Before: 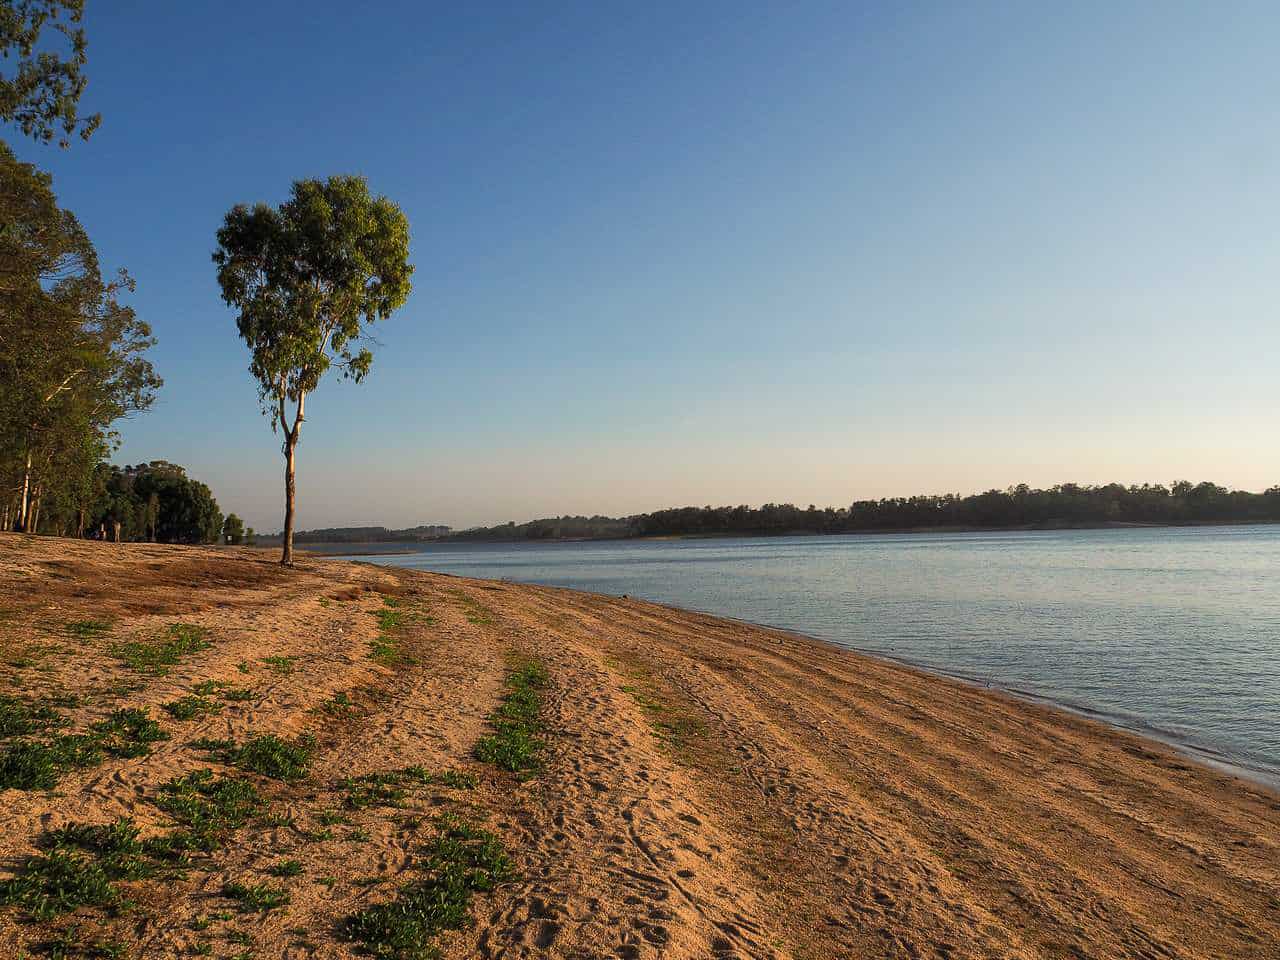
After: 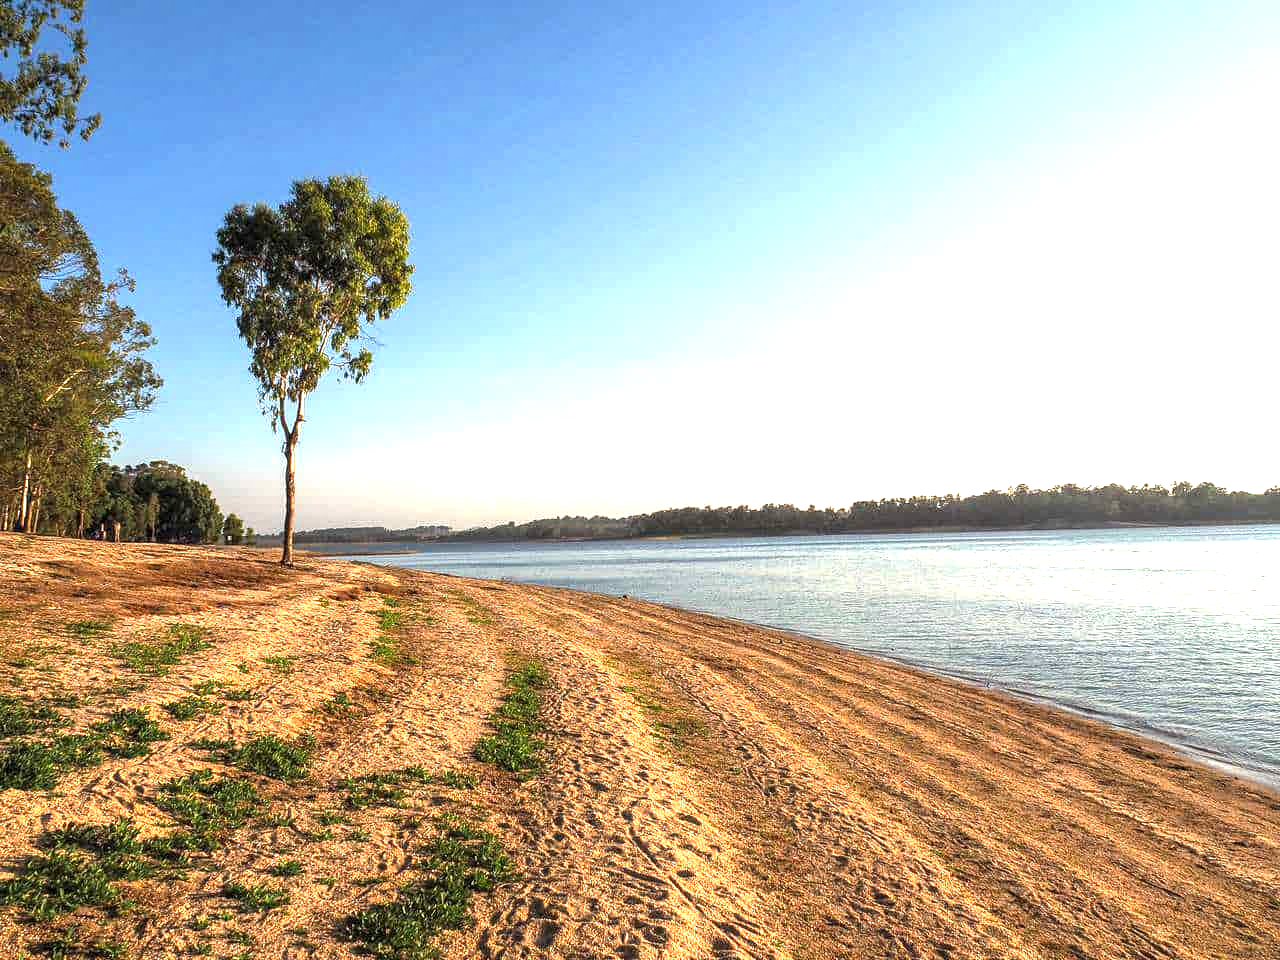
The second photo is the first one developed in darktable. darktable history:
exposure: black level correction 0, exposure 1.409 EV, compensate highlight preservation false
local contrast: detail 130%
tone equalizer: edges refinement/feathering 500, mask exposure compensation -1.57 EV, preserve details no
